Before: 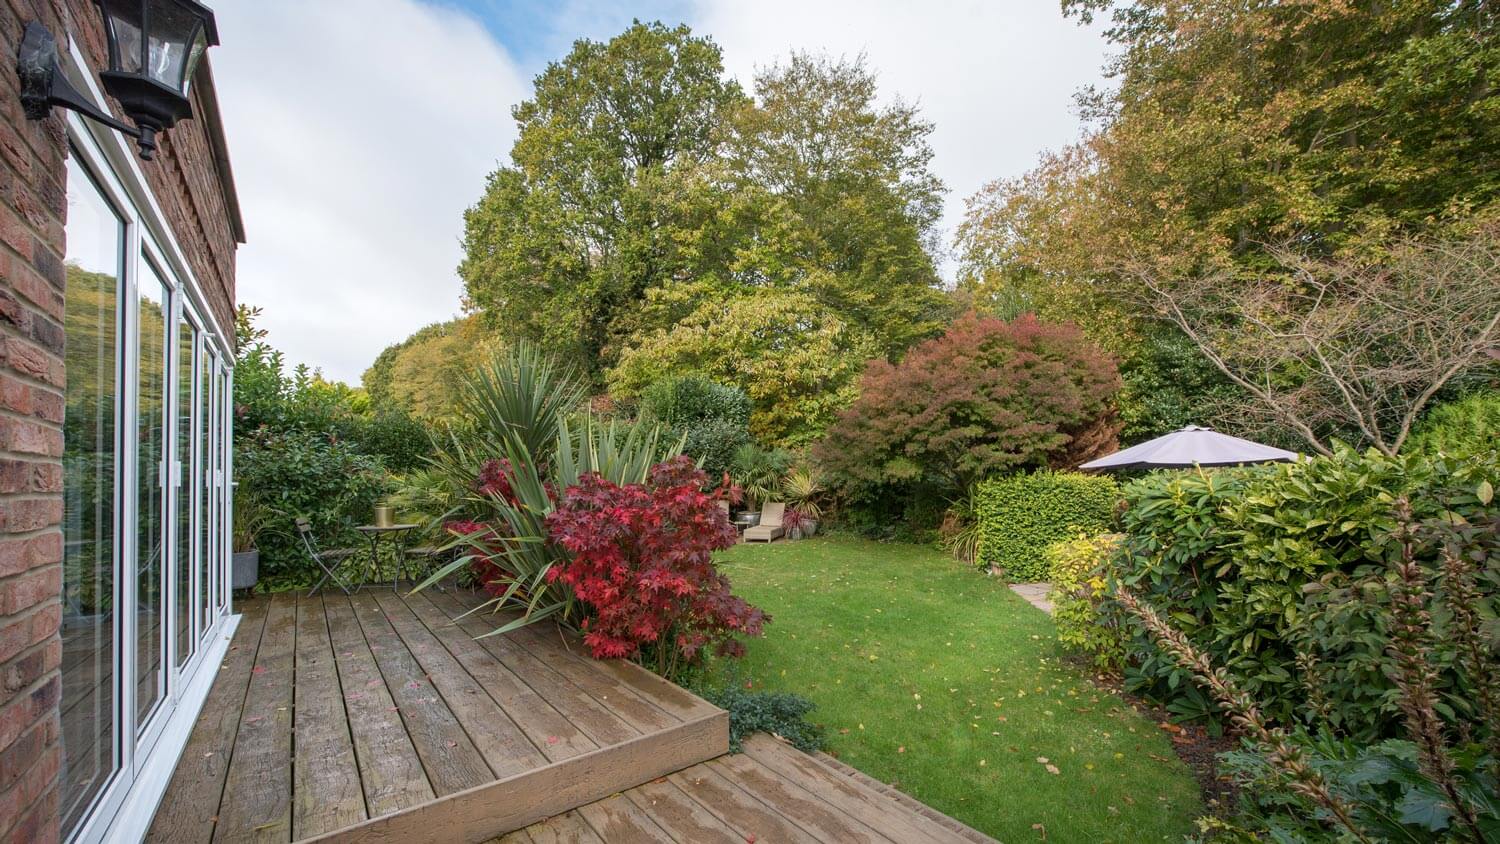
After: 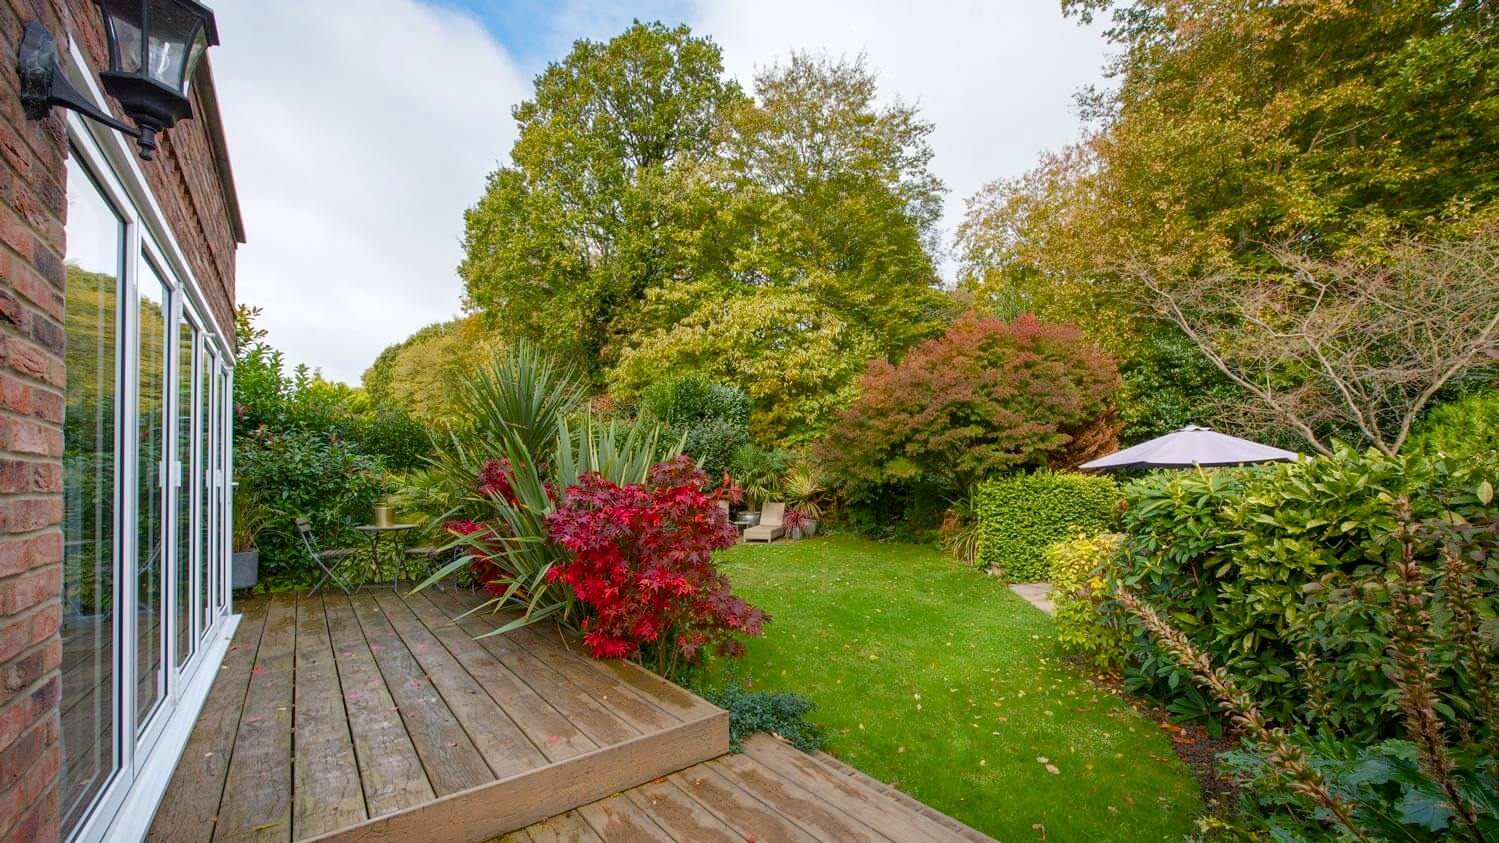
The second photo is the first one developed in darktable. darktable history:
color balance rgb: perceptual saturation grading › global saturation 35%, perceptual saturation grading › highlights -30%, perceptual saturation grading › shadows 35%, perceptual brilliance grading › global brilliance 3%, perceptual brilliance grading › highlights -3%, perceptual brilliance grading › shadows 3%
